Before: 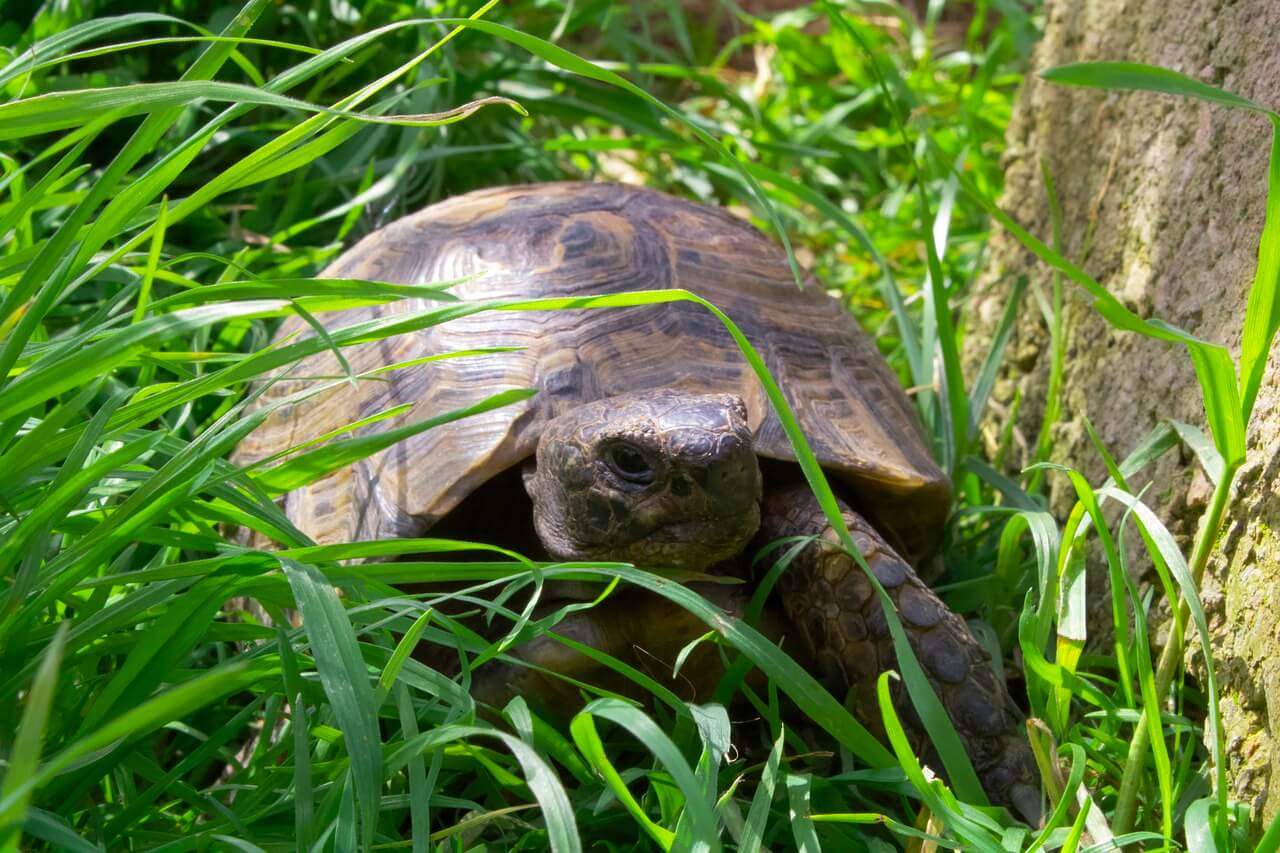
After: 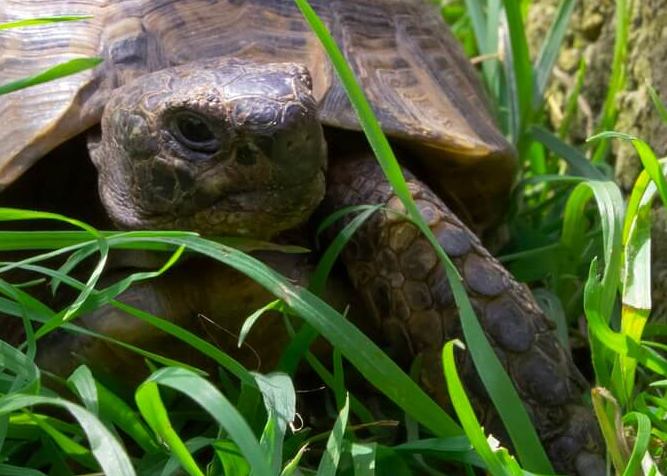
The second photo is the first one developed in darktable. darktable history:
crop: left 34.015%, top 38.908%, right 13.843%, bottom 5.235%
